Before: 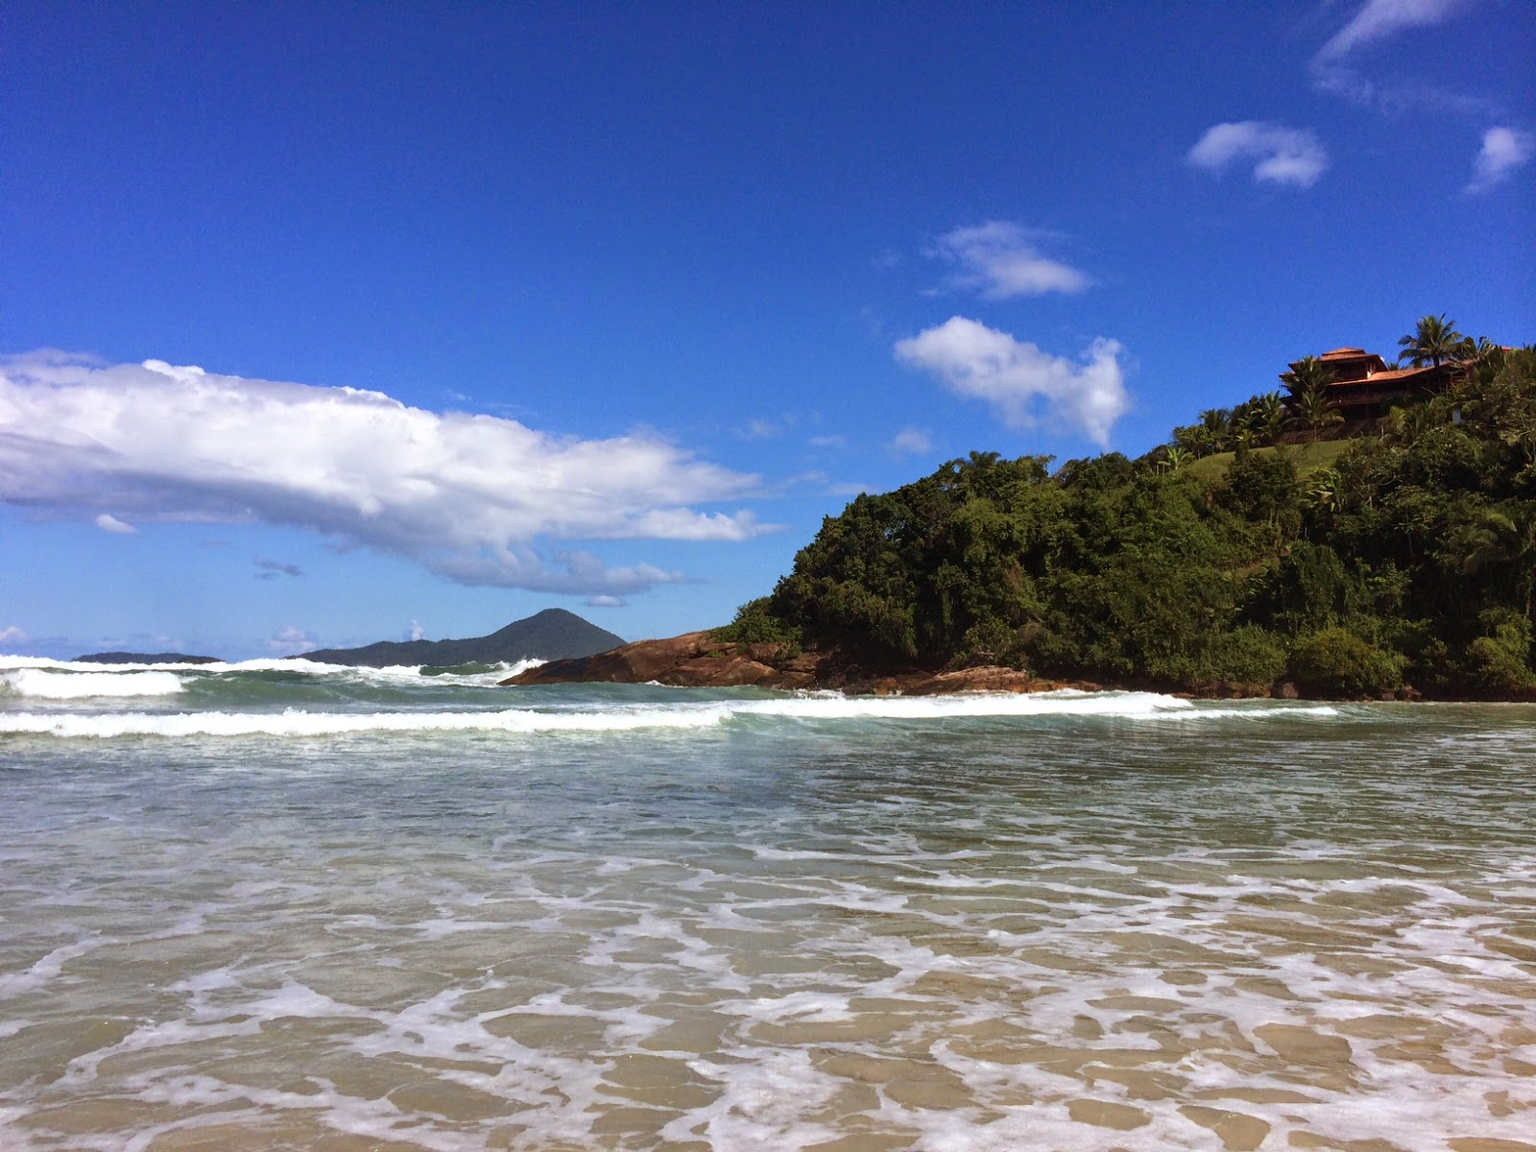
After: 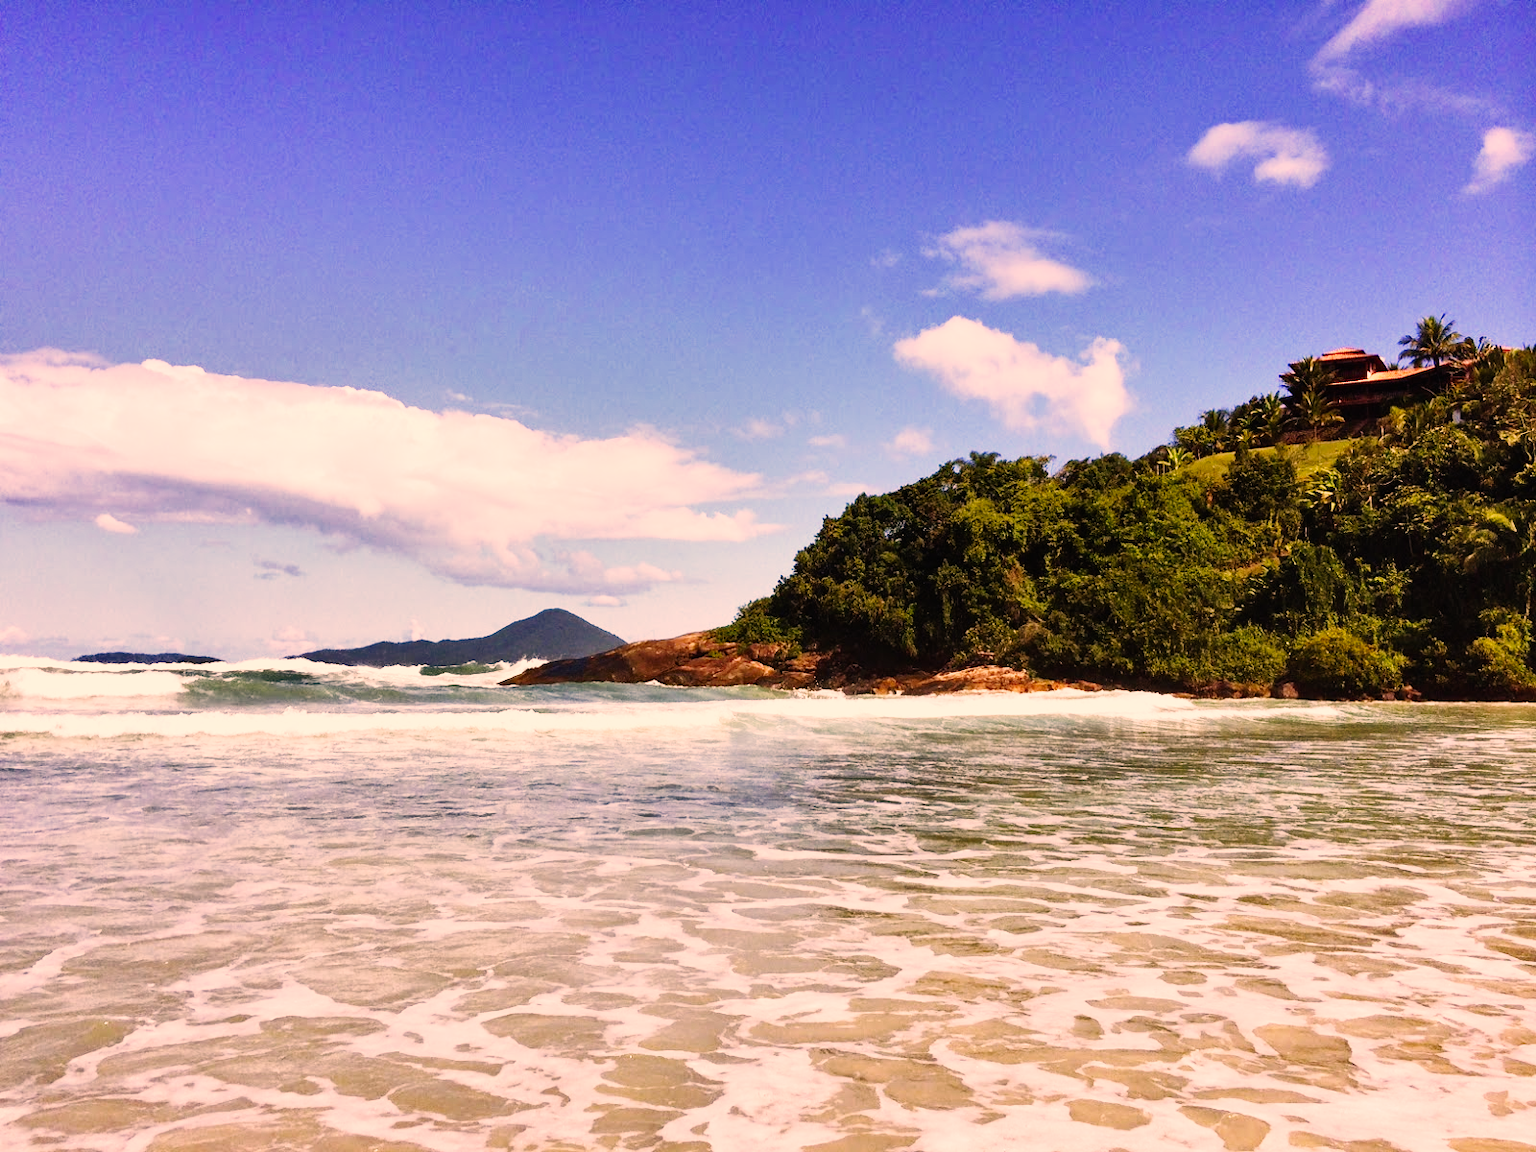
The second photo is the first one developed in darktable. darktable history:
shadows and highlights: highlights color adjustment 40.19%, soften with gaussian
color correction: highlights a* 17.64, highlights b* 18.34
base curve: curves: ch0 [(0, 0) (0, 0.001) (0.001, 0.001) (0.004, 0.002) (0.007, 0.004) (0.015, 0.013) (0.033, 0.045) (0.052, 0.096) (0.075, 0.17) (0.099, 0.241) (0.163, 0.42) (0.219, 0.55) (0.259, 0.616) (0.327, 0.722) (0.365, 0.765) (0.522, 0.873) (0.547, 0.881) (0.689, 0.919) (0.826, 0.952) (1, 1)], preserve colors none
